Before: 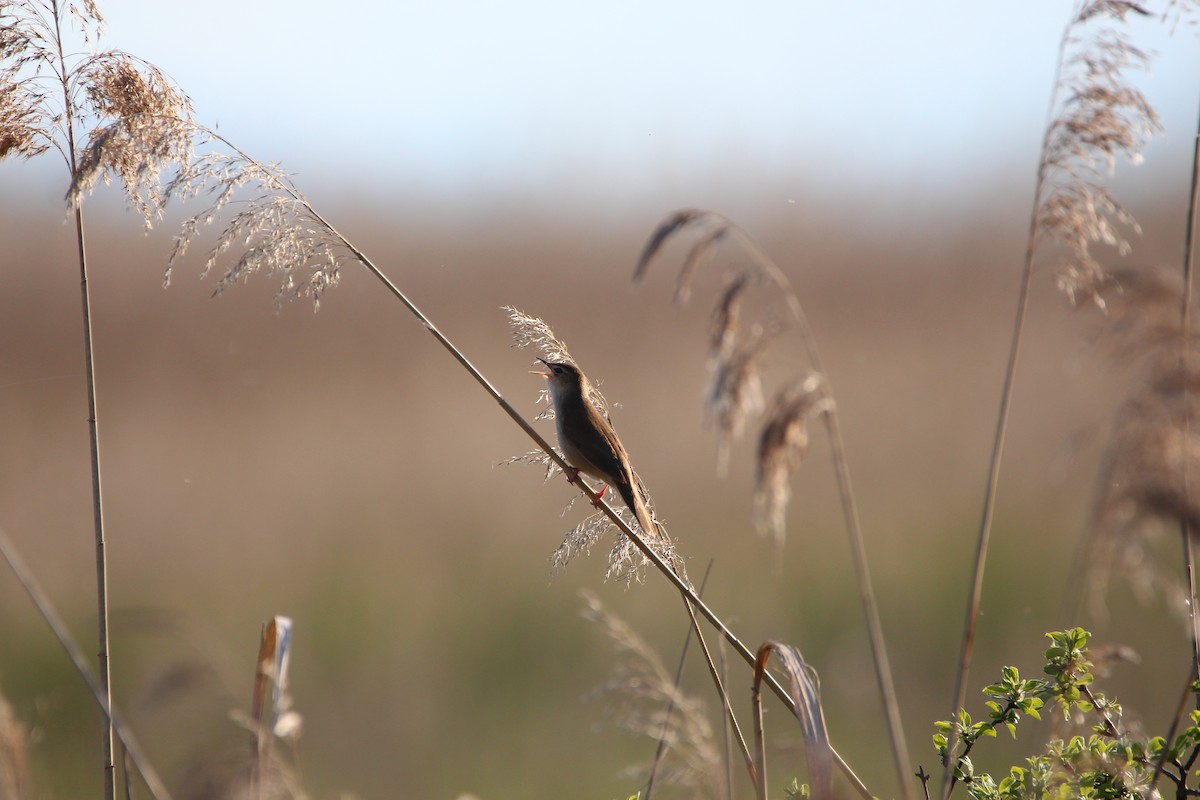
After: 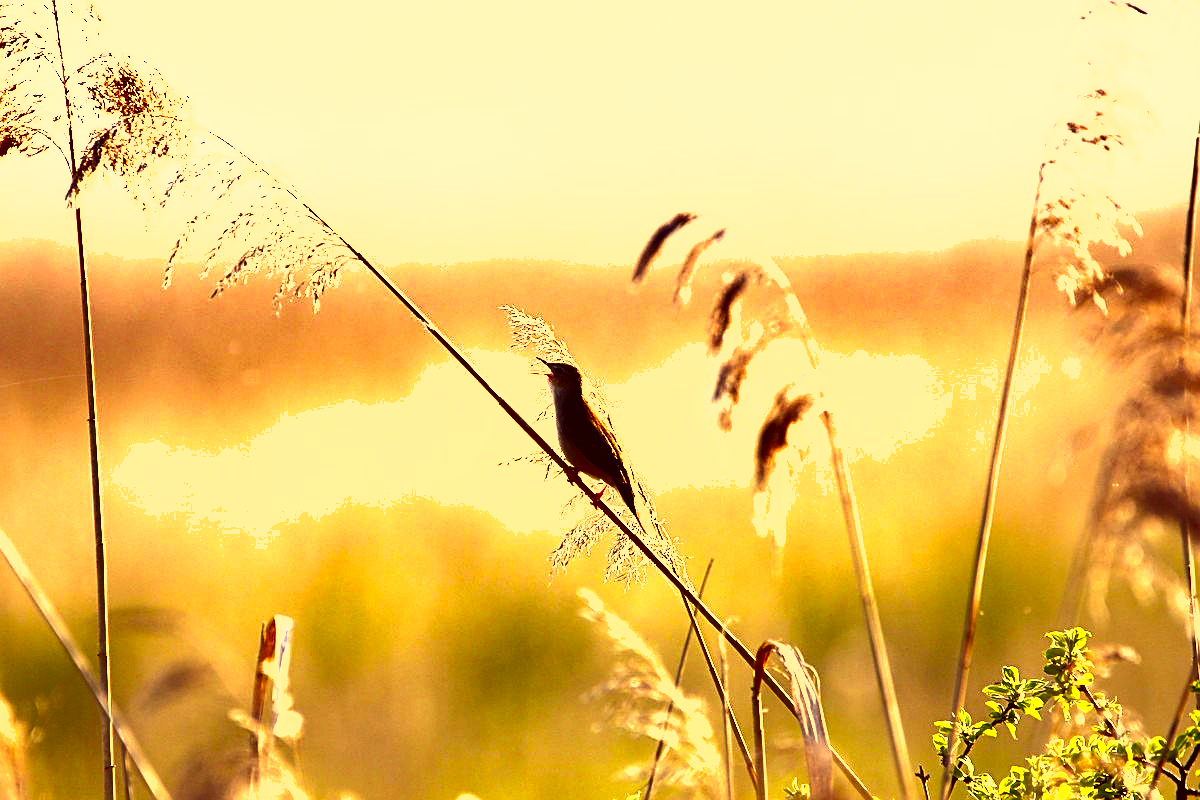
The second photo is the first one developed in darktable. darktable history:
levels: levels [0, 0.374, 0.749]
color correction: highlights a* 9.98, highlights b* 39.08, shadows a* 14.7, shadows b* 3.46
exposure: black level correction 0.011, exposure 1.075 EV, compensate highlight preservation false
shadows and highlights: shadows 30.74, highlights -62.45, soften with gaussian
sharpen: amount 0.496
